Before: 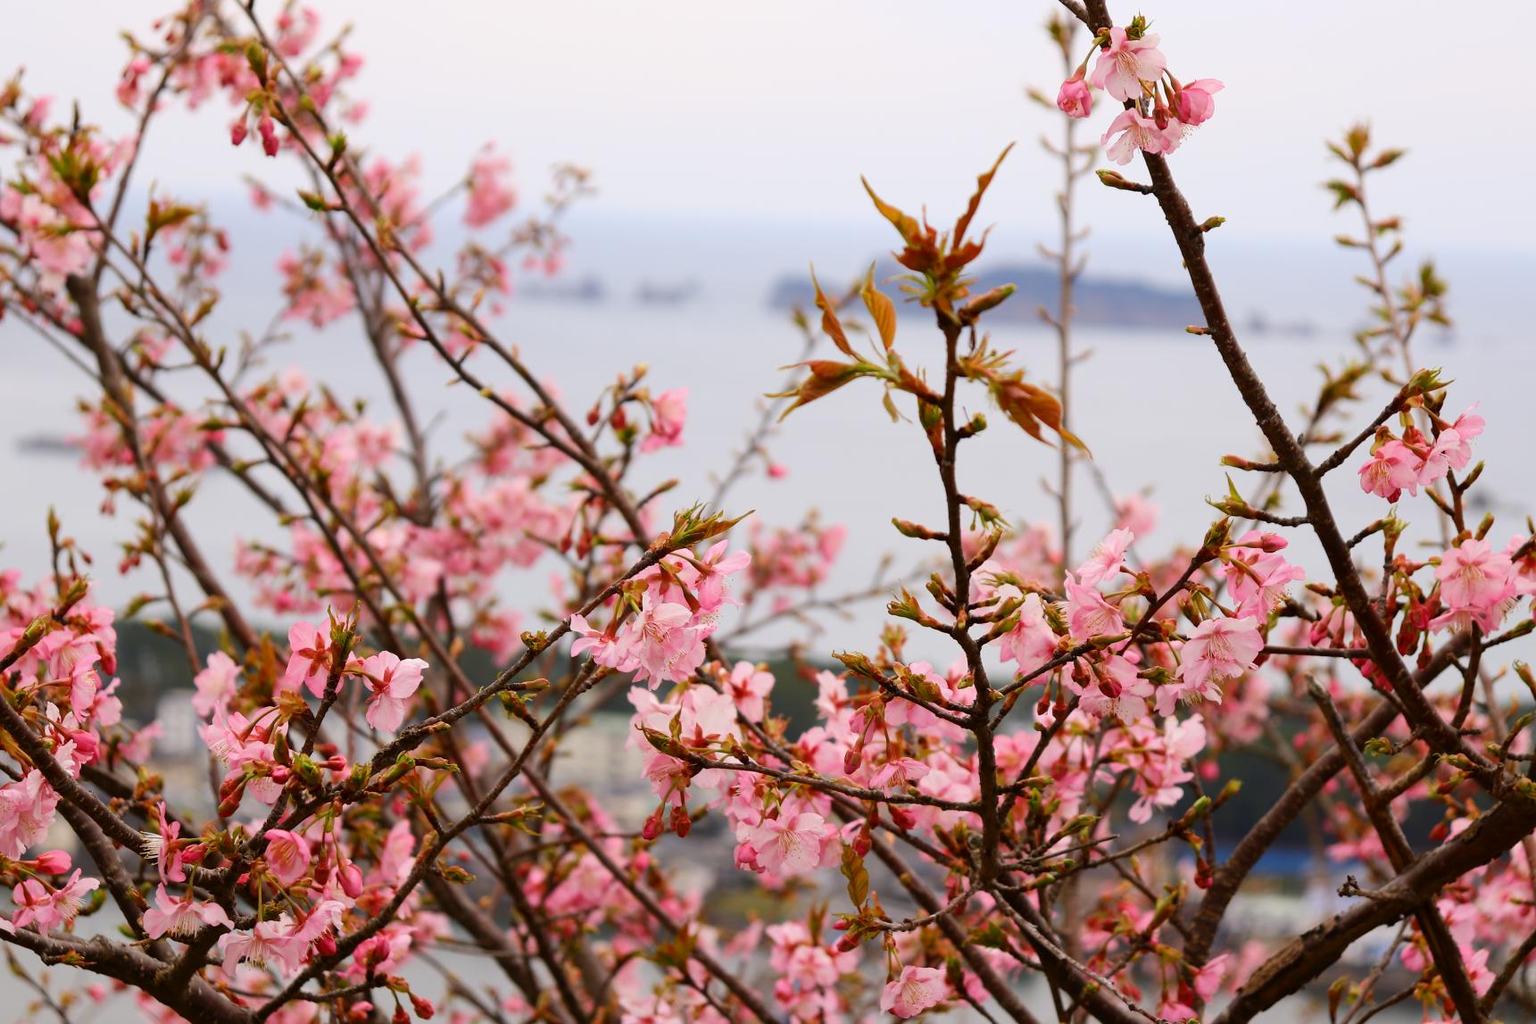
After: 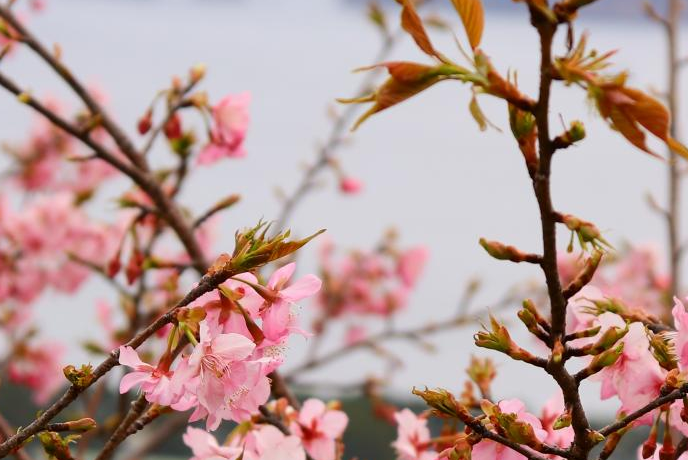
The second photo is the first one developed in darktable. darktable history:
crop: left 30.219%, top 29.838%, right 29.757%, bottom 30.044%
